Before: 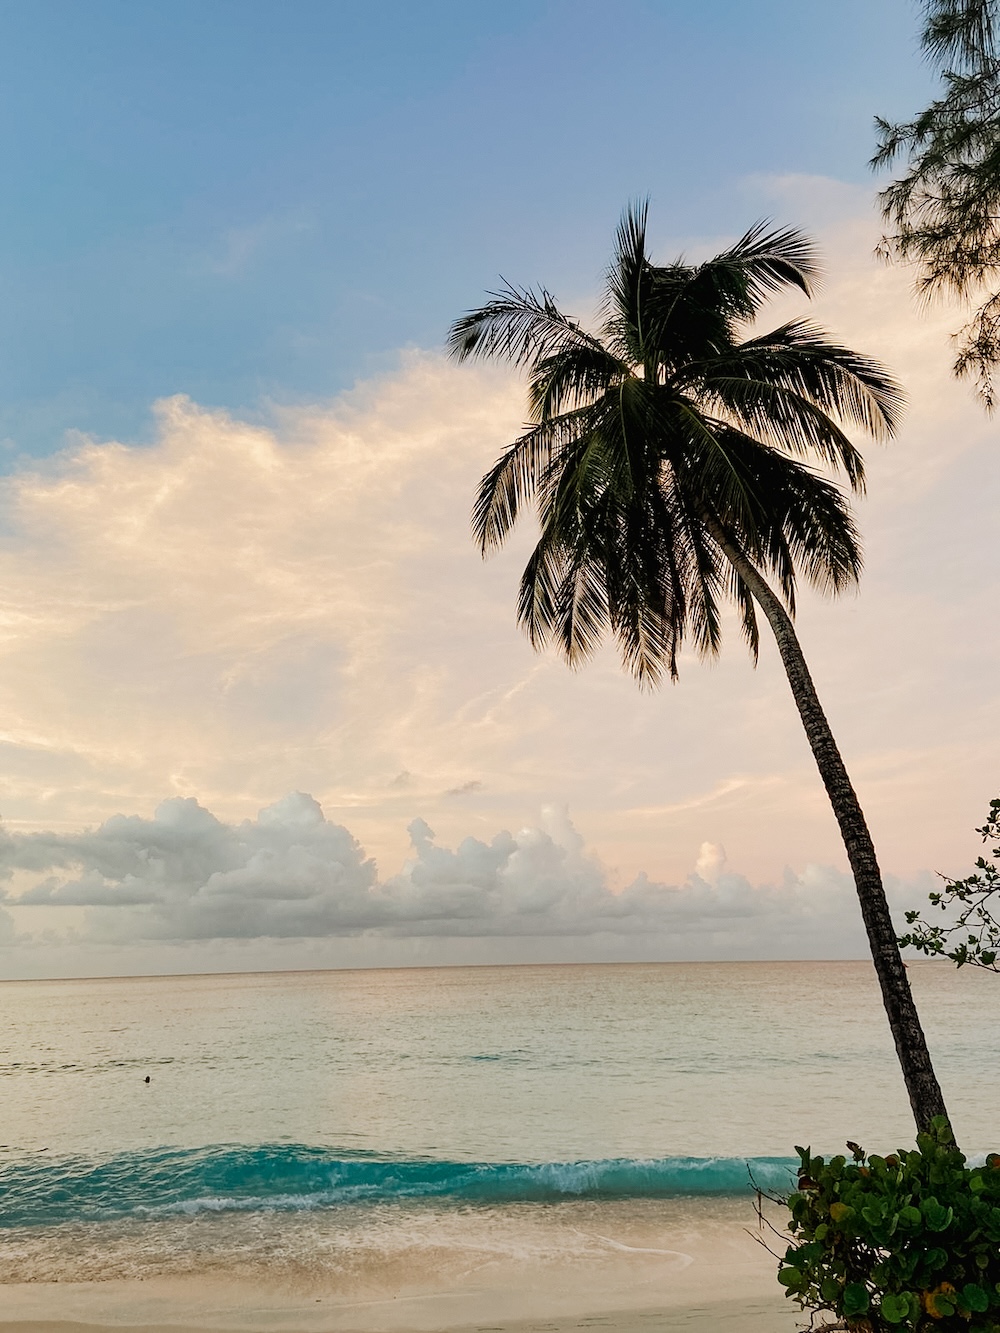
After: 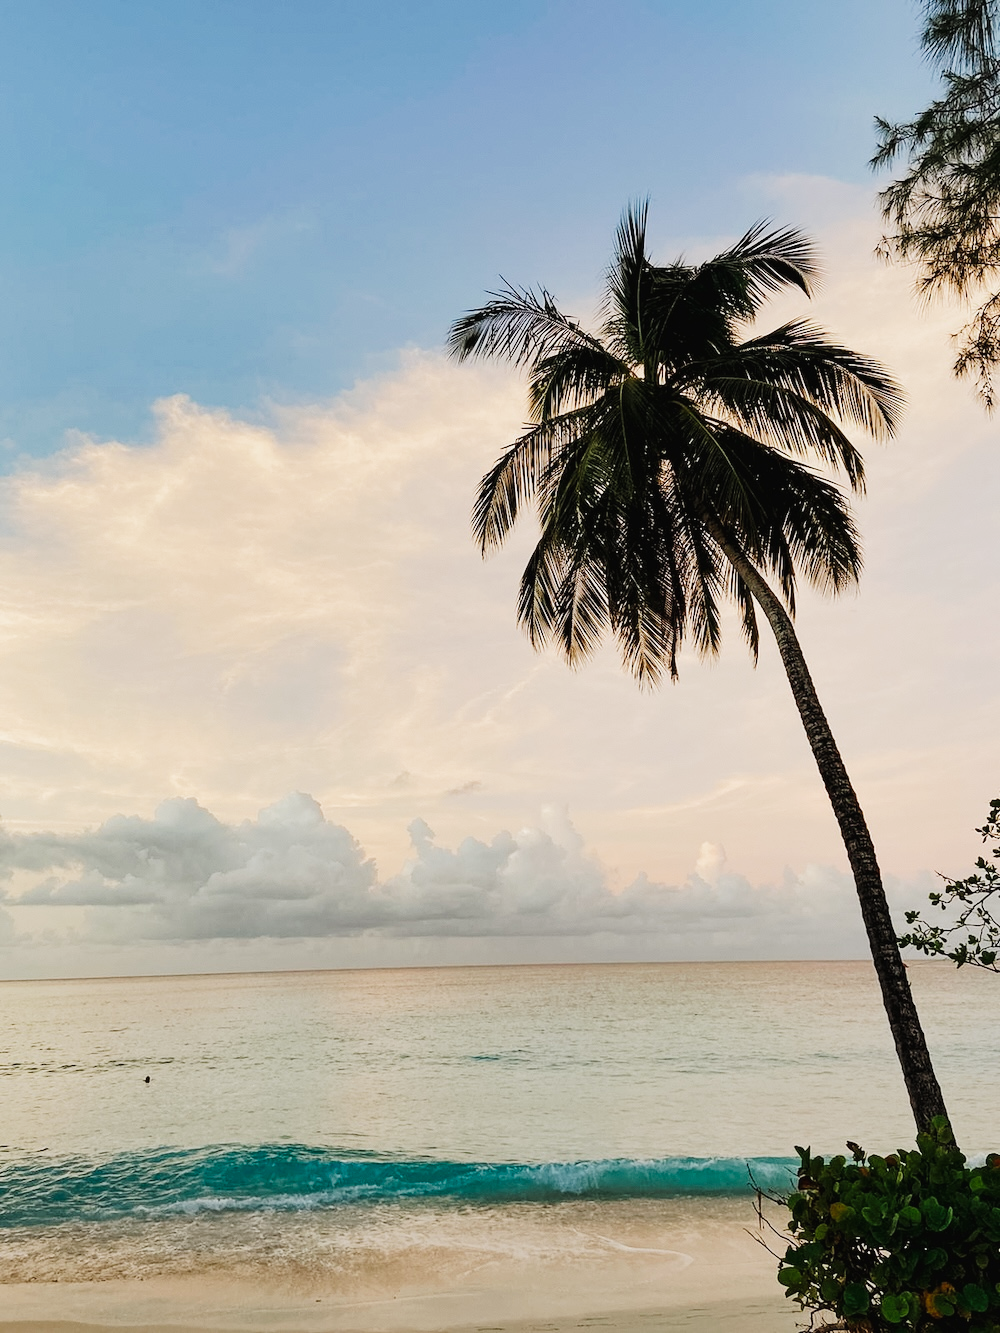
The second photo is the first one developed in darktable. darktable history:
tone curve: curves: ch0 [(0, 0.011) (0.139, 0.106) (0.295, 0.271) (0.499, 0.523) (0.739, 0.782) (0.857, 0.879) (1, 0.967)]; ch1 [(0, 0) (0.272, 0.249) (0.388, 0.385) (0.469, 0.456) (0.495, 0.497) (0.524, 0.518) (0.602, 0.623) (0.725, 0.779) (1, 1)]; ch2 [(0, 0) (0.125, 0.089) (0.353, 0.329) (0.443, 0.408) (0.502, 0.499) (0.548, 0.549) (0.608, 0.635) (1, 1)], preserve colors none
